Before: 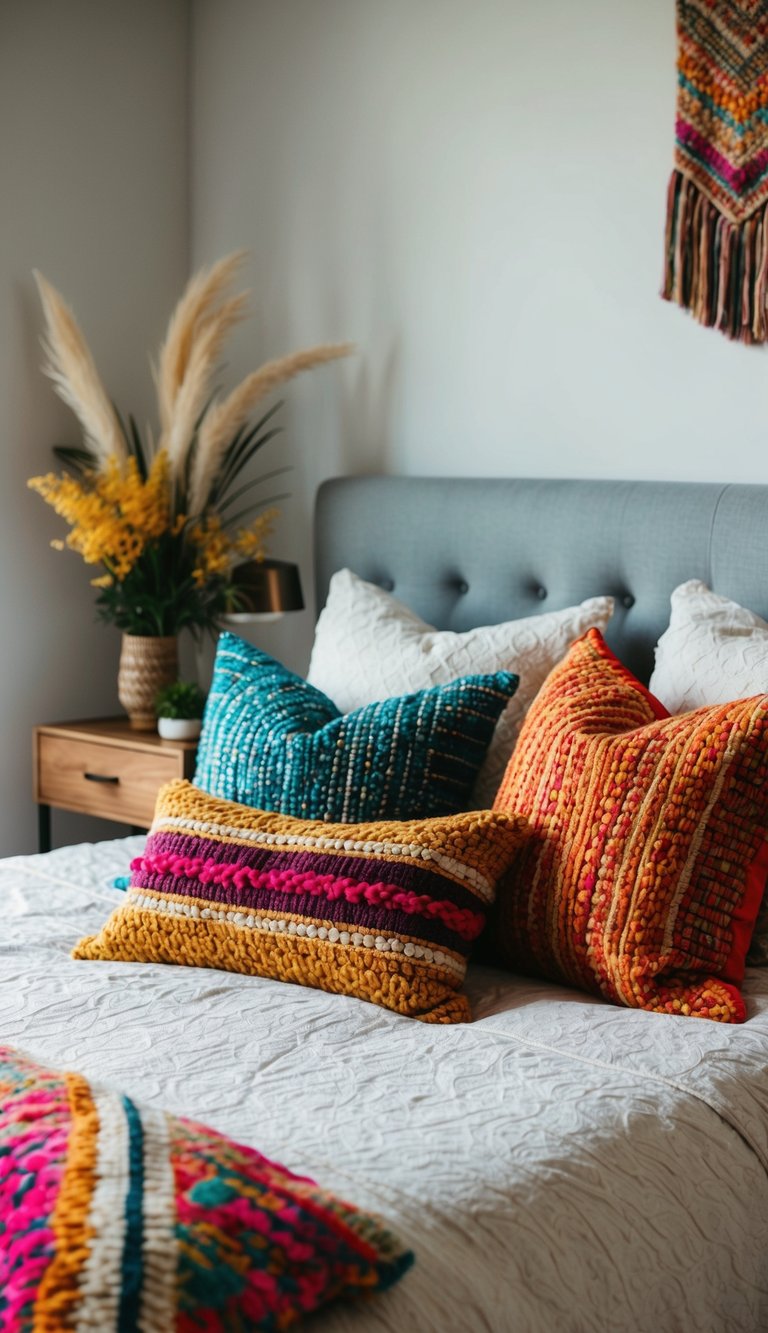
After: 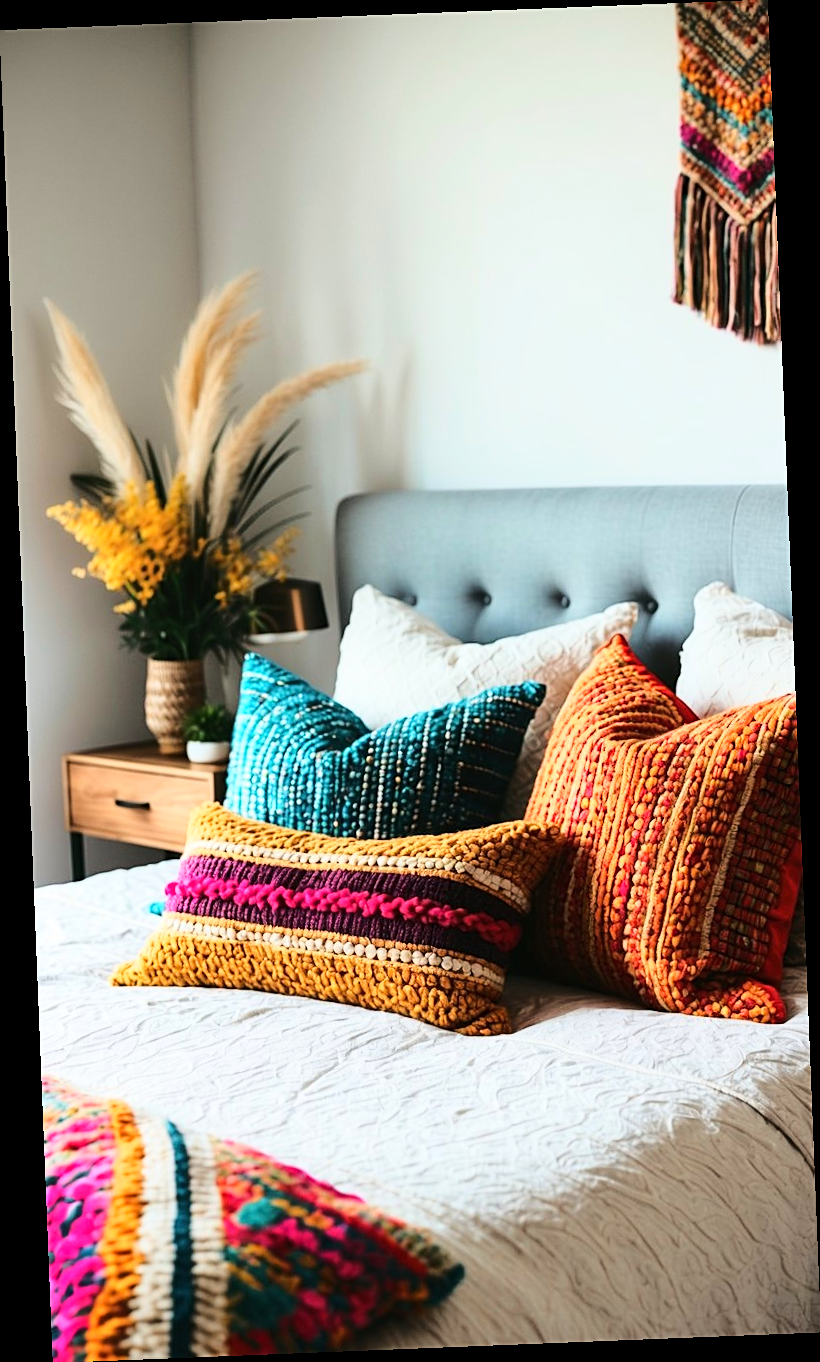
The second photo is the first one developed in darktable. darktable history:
base curve: curves: ch0 [(0, 0) (0.032, 0.037) (0.105, 0.228) (0.435, 0.76) (0.856, 0.983) (1, 1)]
rotate and perspective: rotation -2.29°, automatic cropping off
sharpen: on, module defaults
